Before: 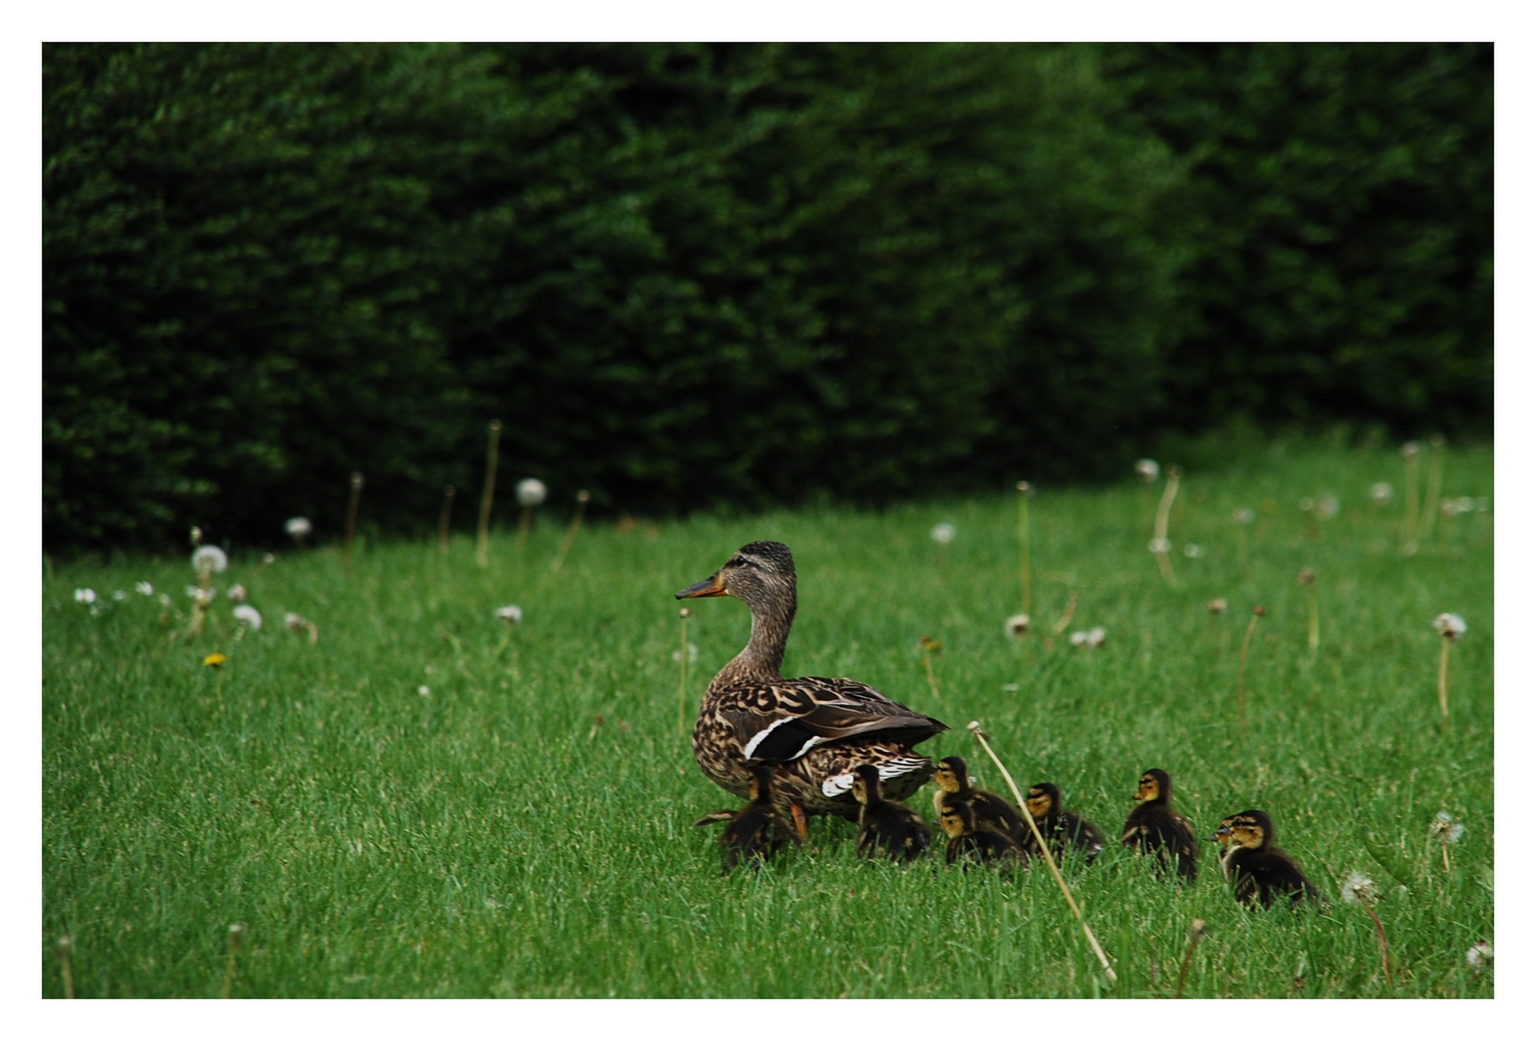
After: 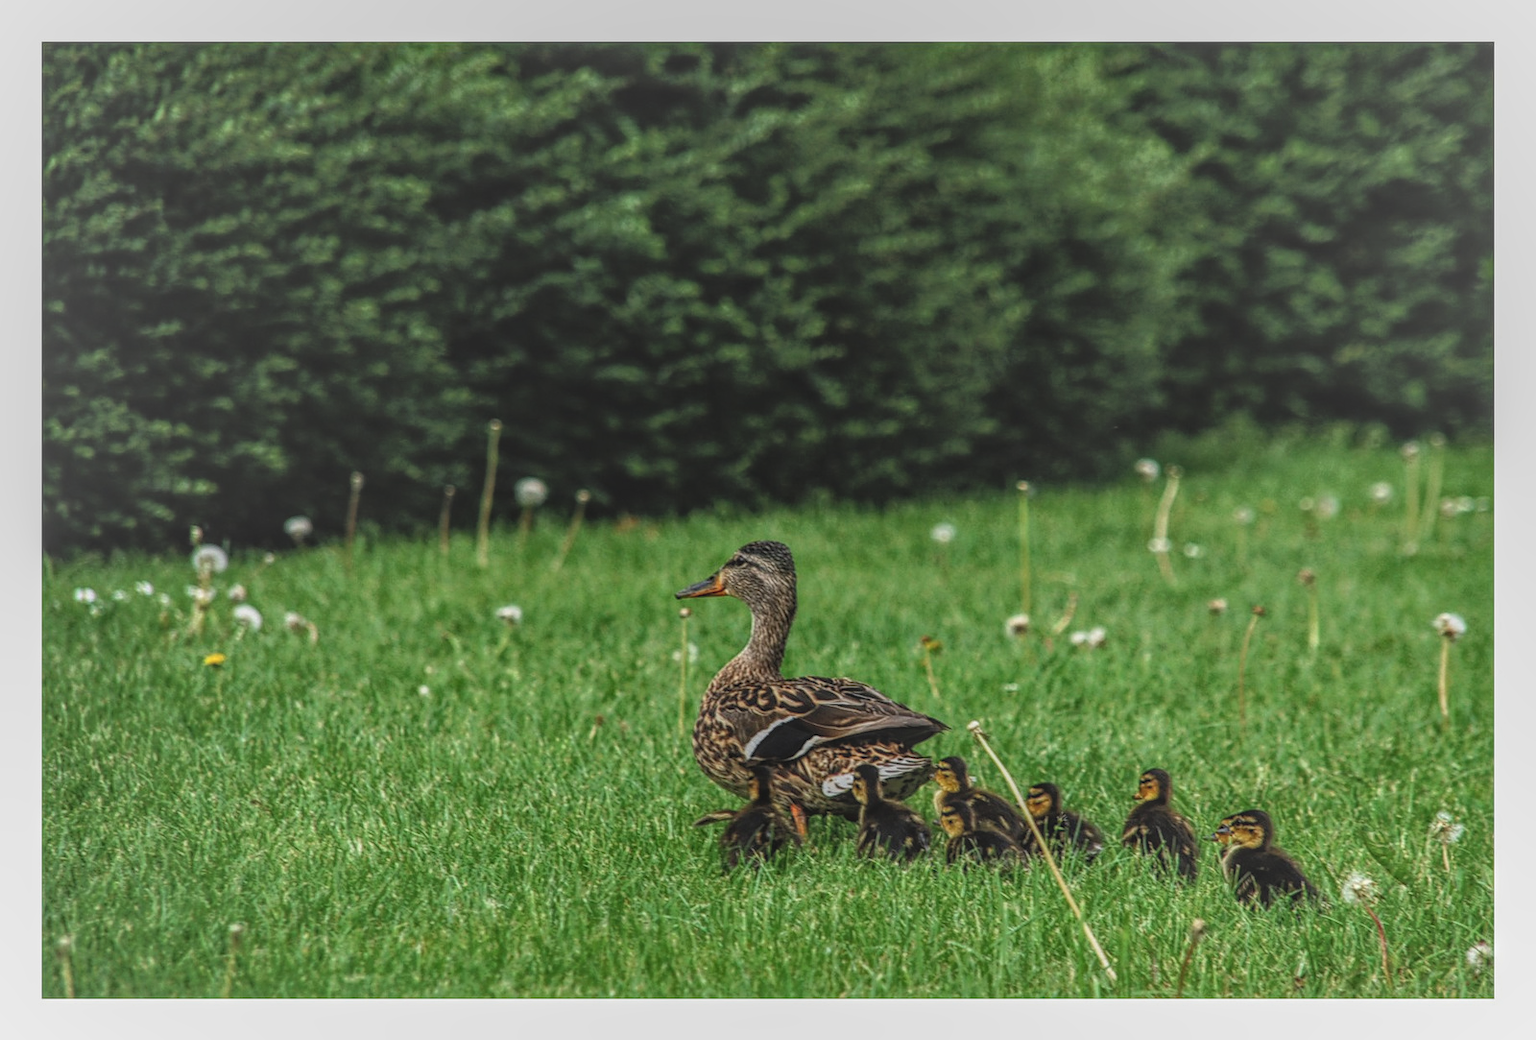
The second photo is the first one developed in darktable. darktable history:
local contrast: highlights 20%, shadows 26%, detail 199%, midtone range 0.2
